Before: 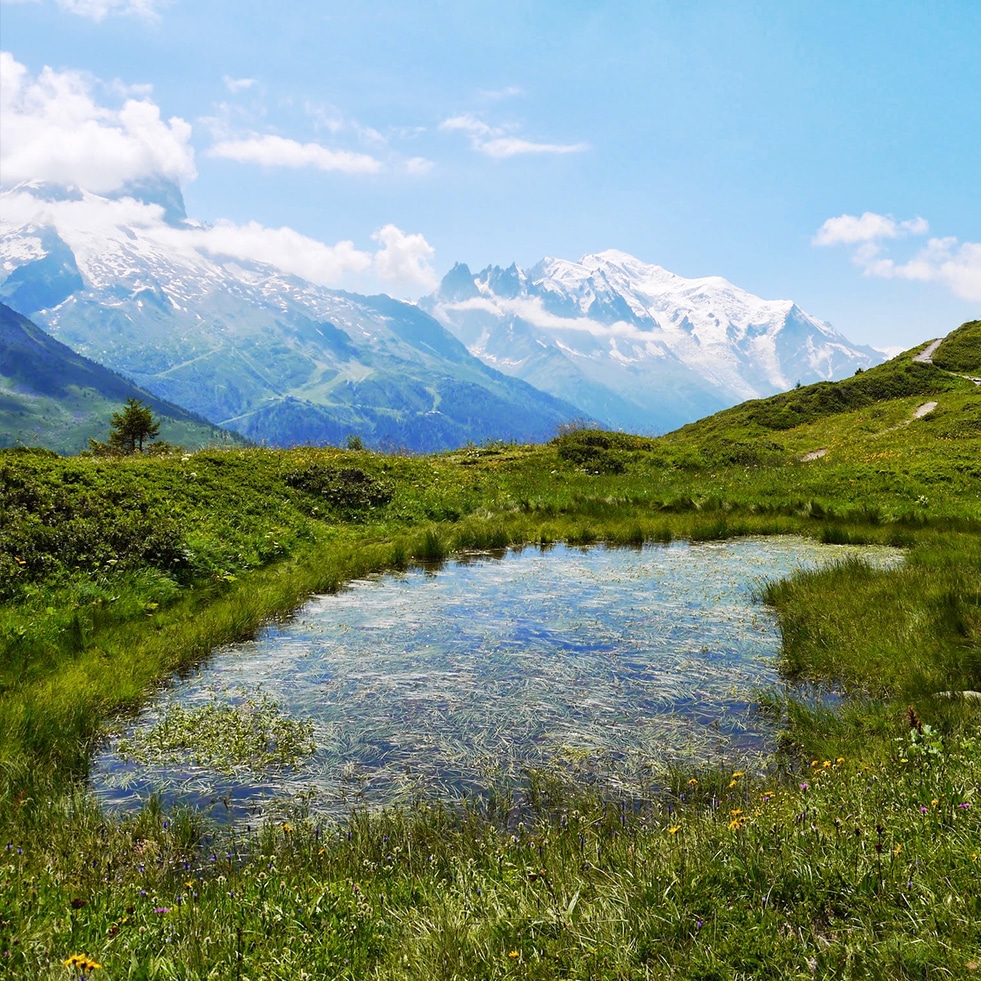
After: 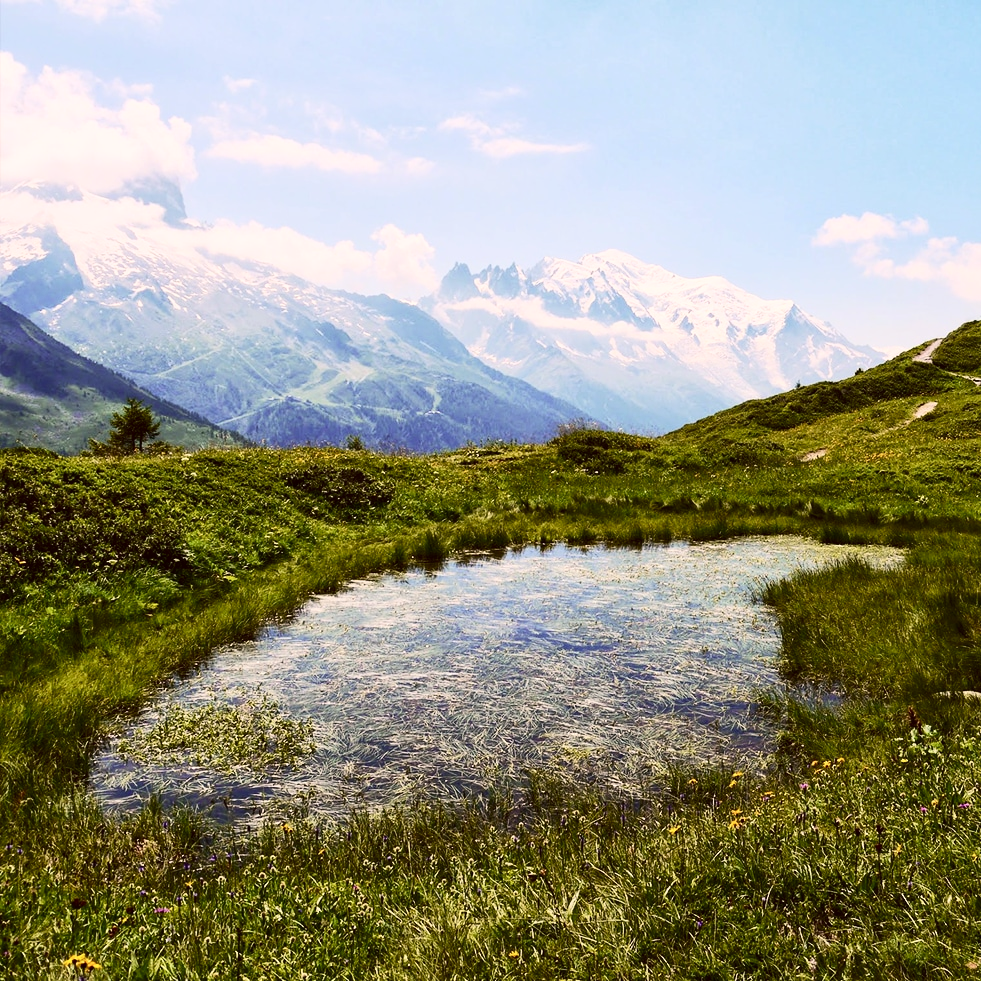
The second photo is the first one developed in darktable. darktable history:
color correction: highlights a* 6.46, highlights b* 7.53, shadows a* 5.47, shadows b* 7.52, saturation 0.931
contrast brightness saturation: contrast 0.277
